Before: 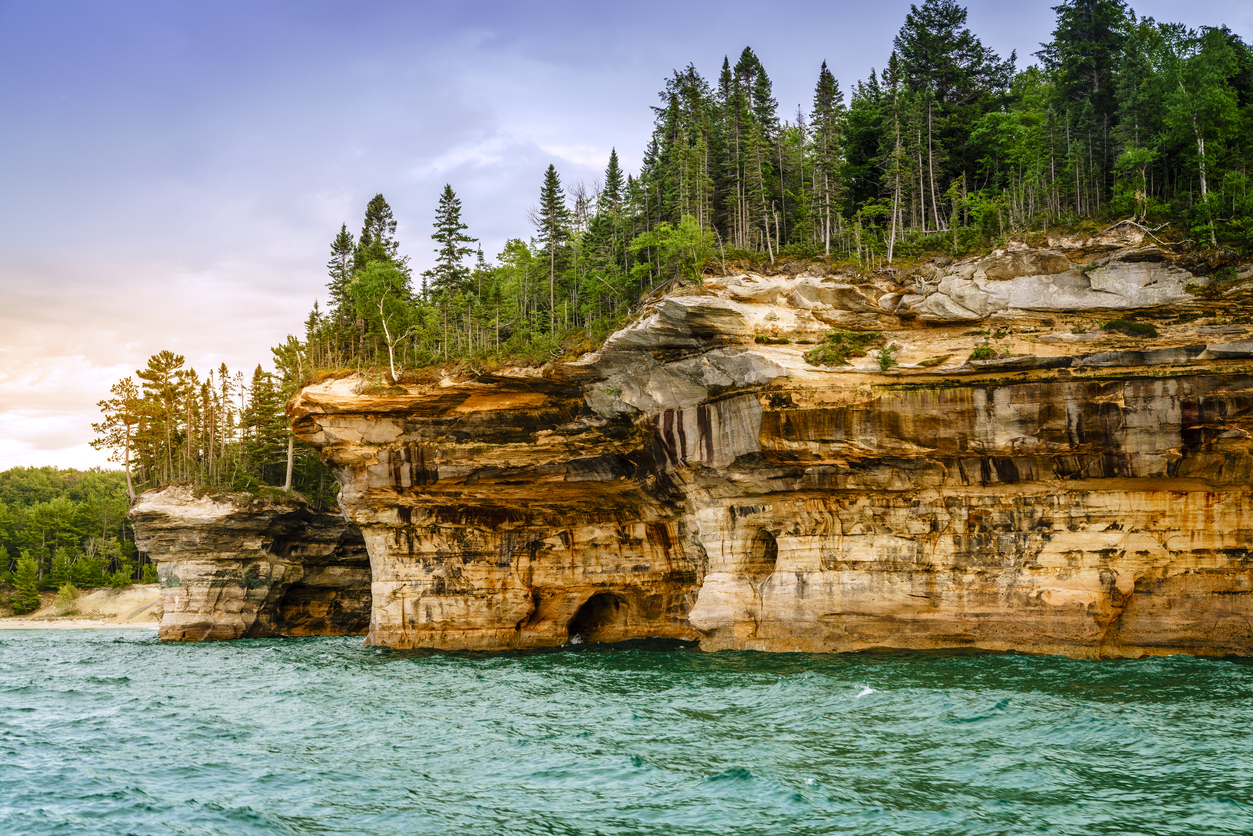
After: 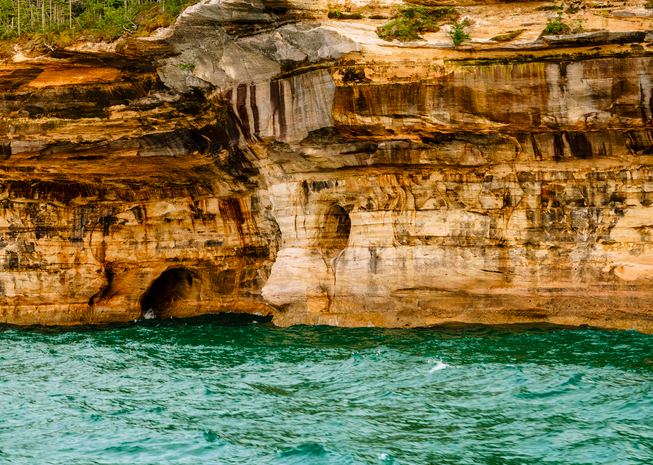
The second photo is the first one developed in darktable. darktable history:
crop: left 34.148%, top 38.915%, right 13.671%, bottom 5.397%
